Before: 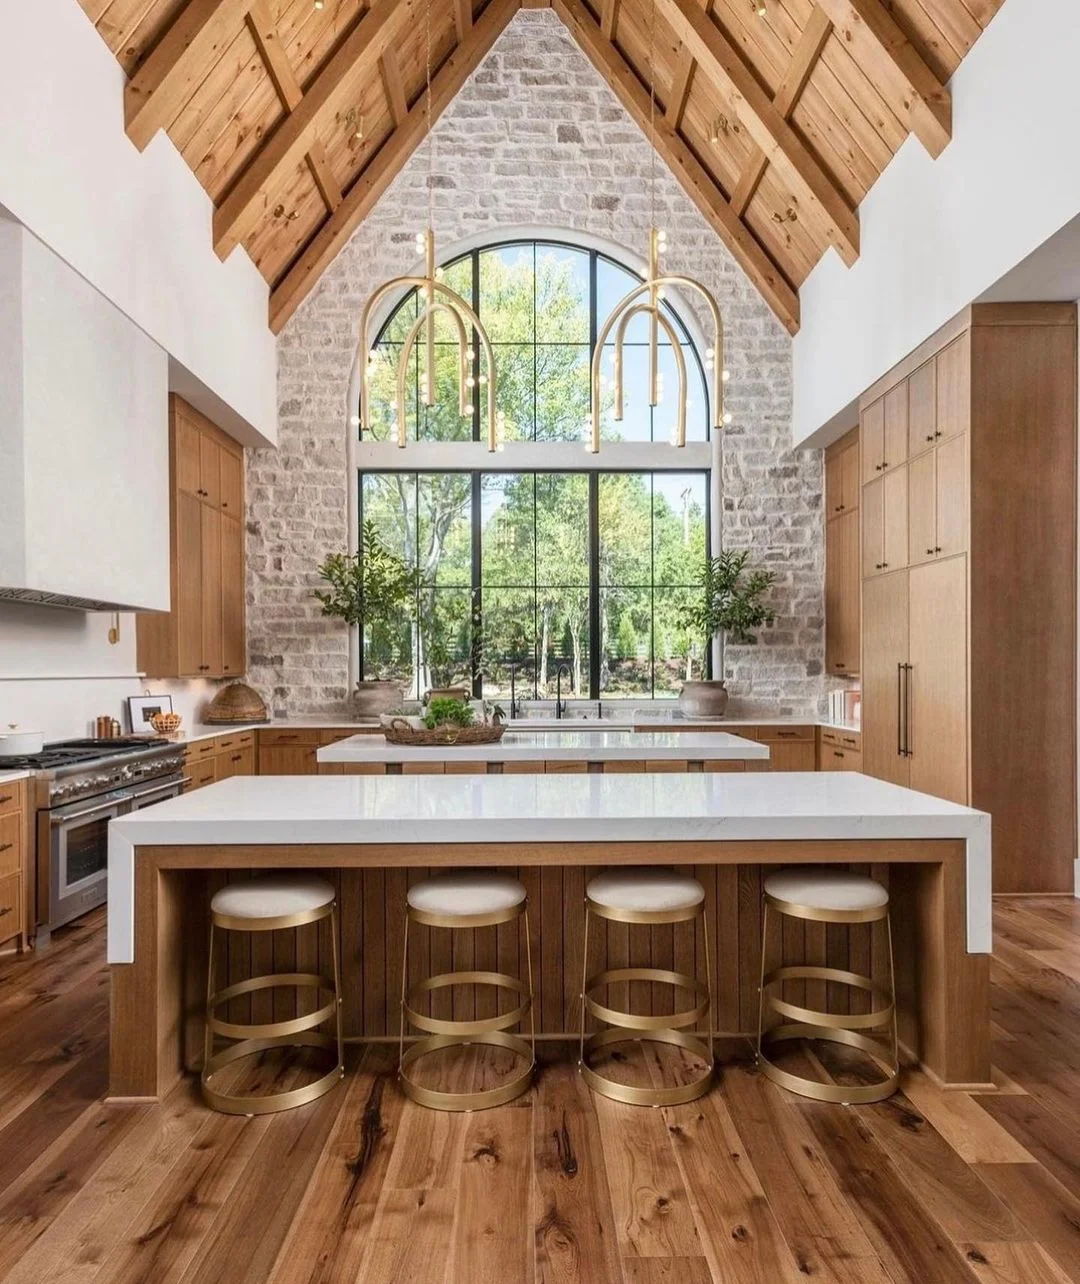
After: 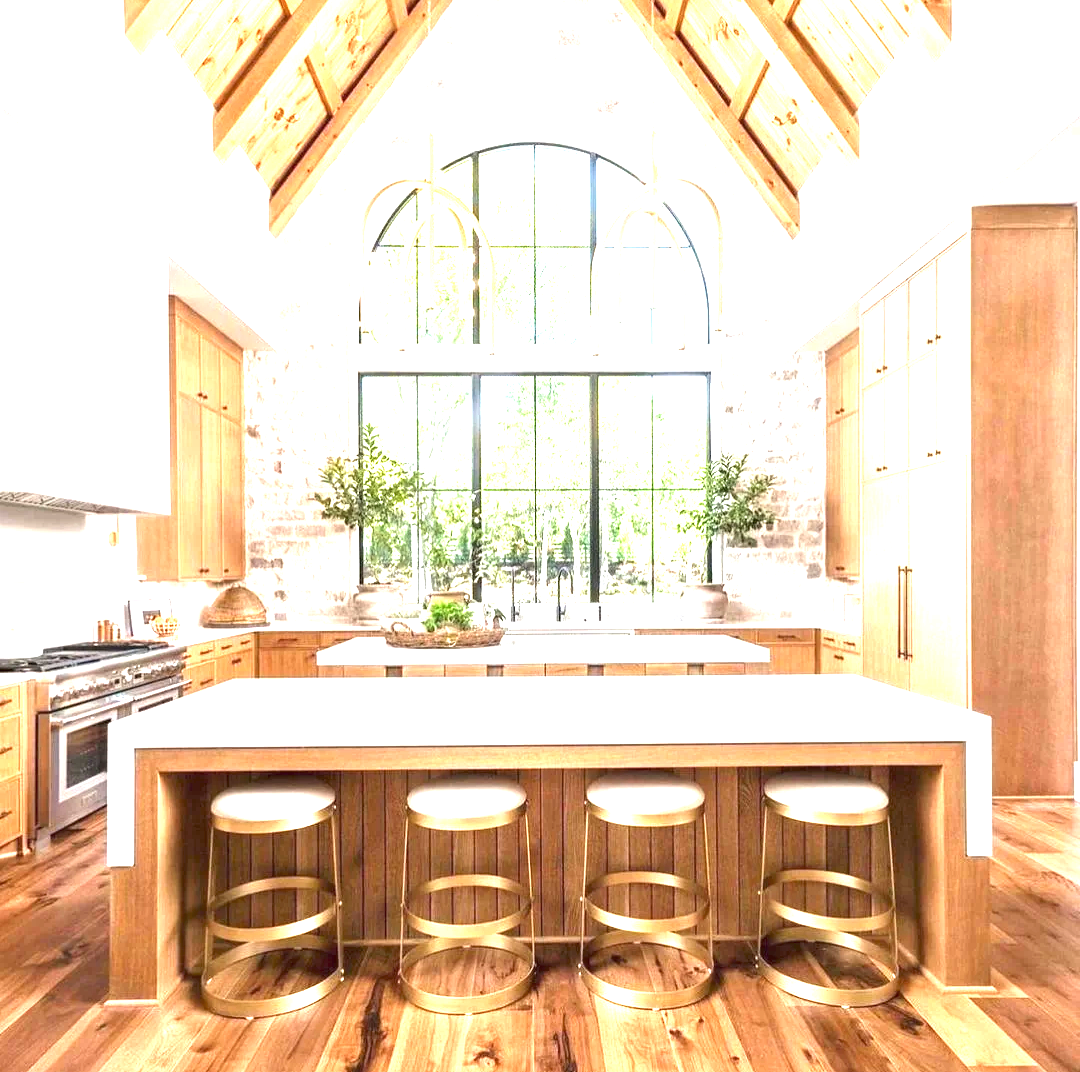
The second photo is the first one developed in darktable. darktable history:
exposure: black level correction 0, exposure 2.327 EV, compensate exposure bias true, compensate highlight preservation false
crop: top 7.625%, bottom 8.027%
